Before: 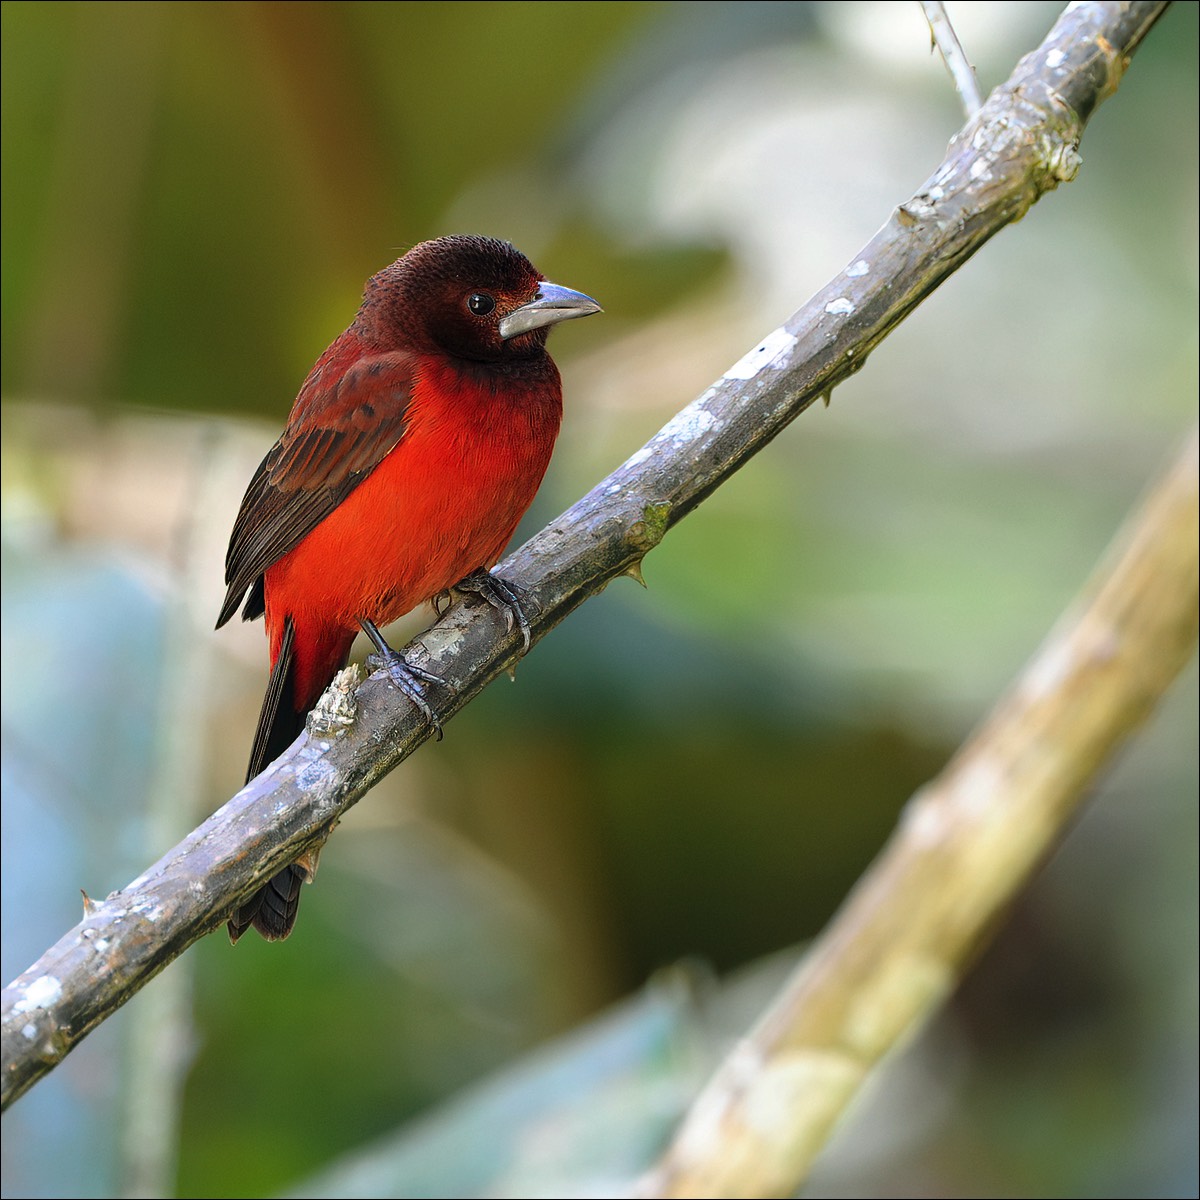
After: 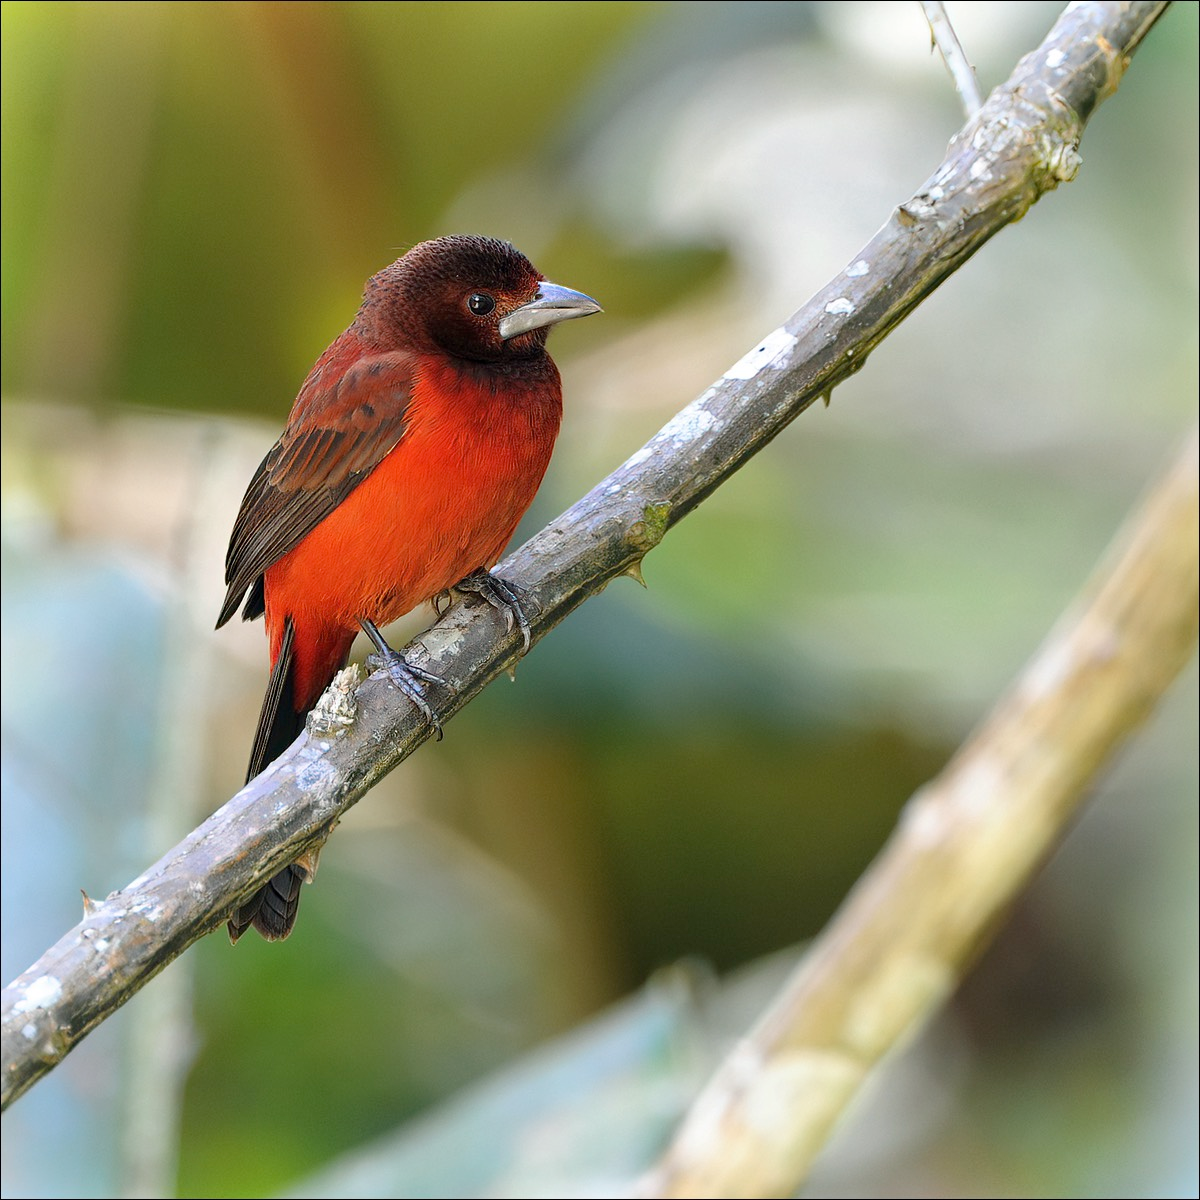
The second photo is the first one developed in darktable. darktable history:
shadows and highlights: shadows 52.57, soften with gaussian
